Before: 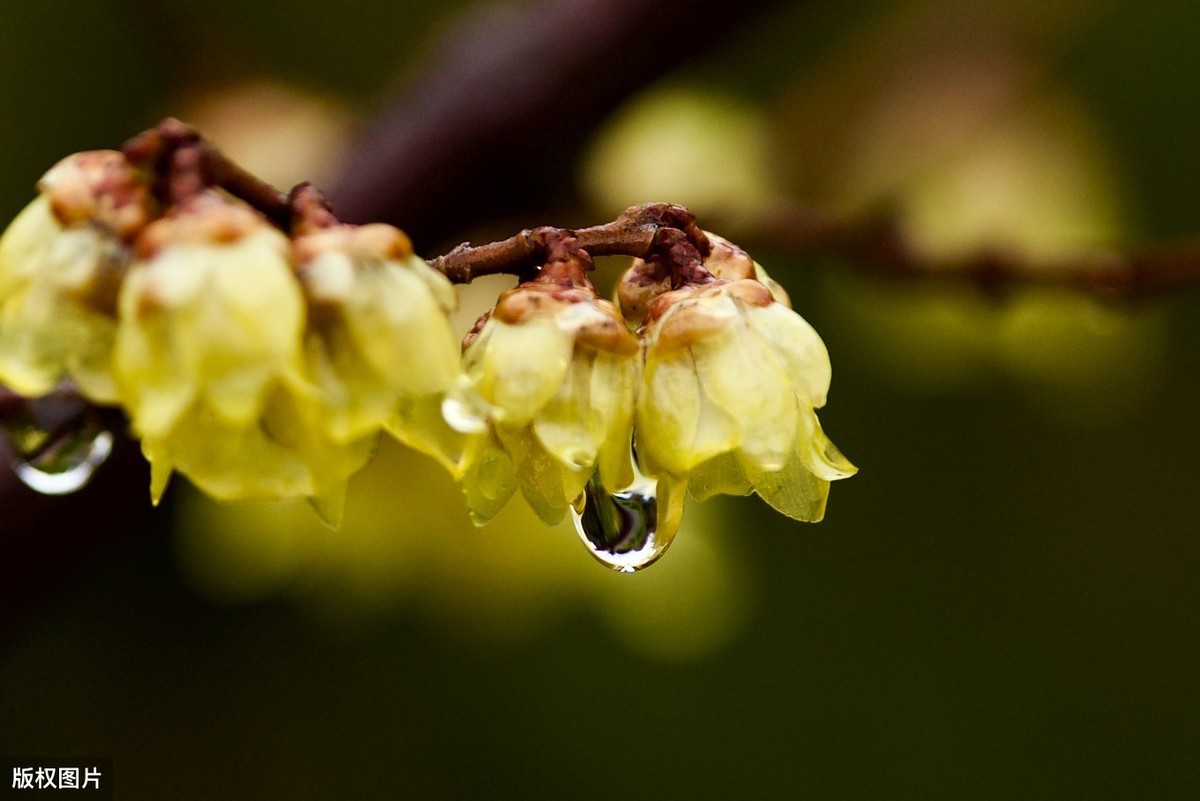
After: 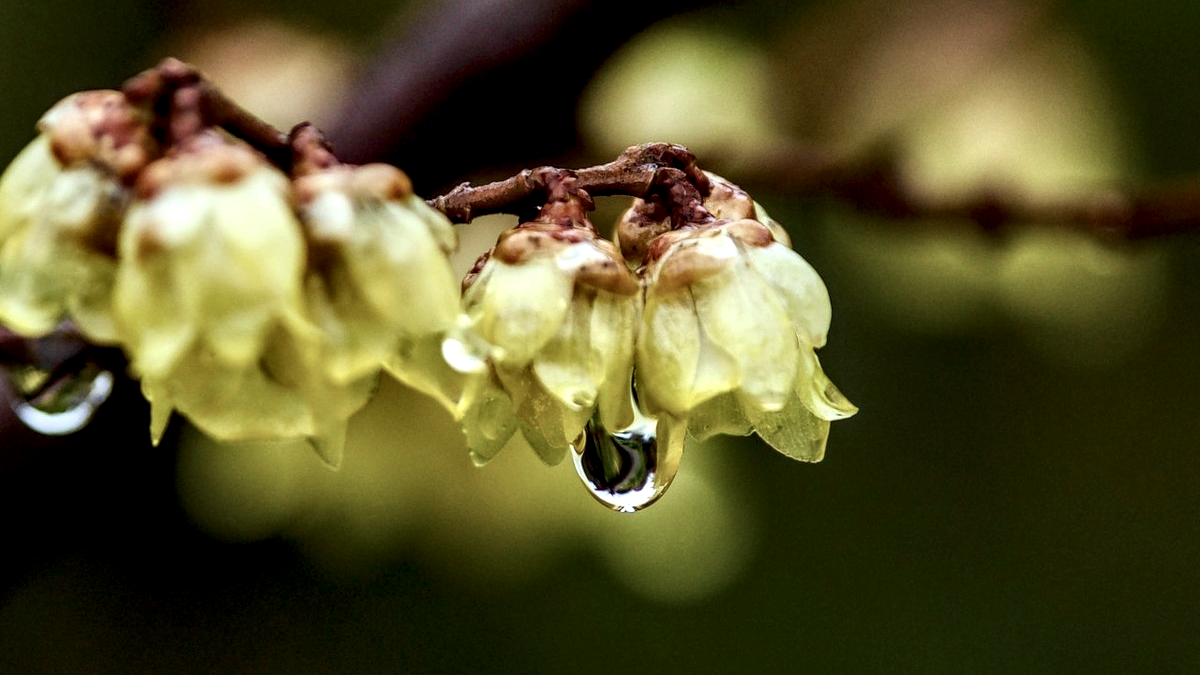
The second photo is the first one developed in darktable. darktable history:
local contrast: highlights 20%, shadows 70%, detail 171%
crop: top 7.576%, bottom 8.108%
color calibration: illuminant custom, x 0.368, y 0.373, temperature 4341.49 K, gamut compression 2.99
